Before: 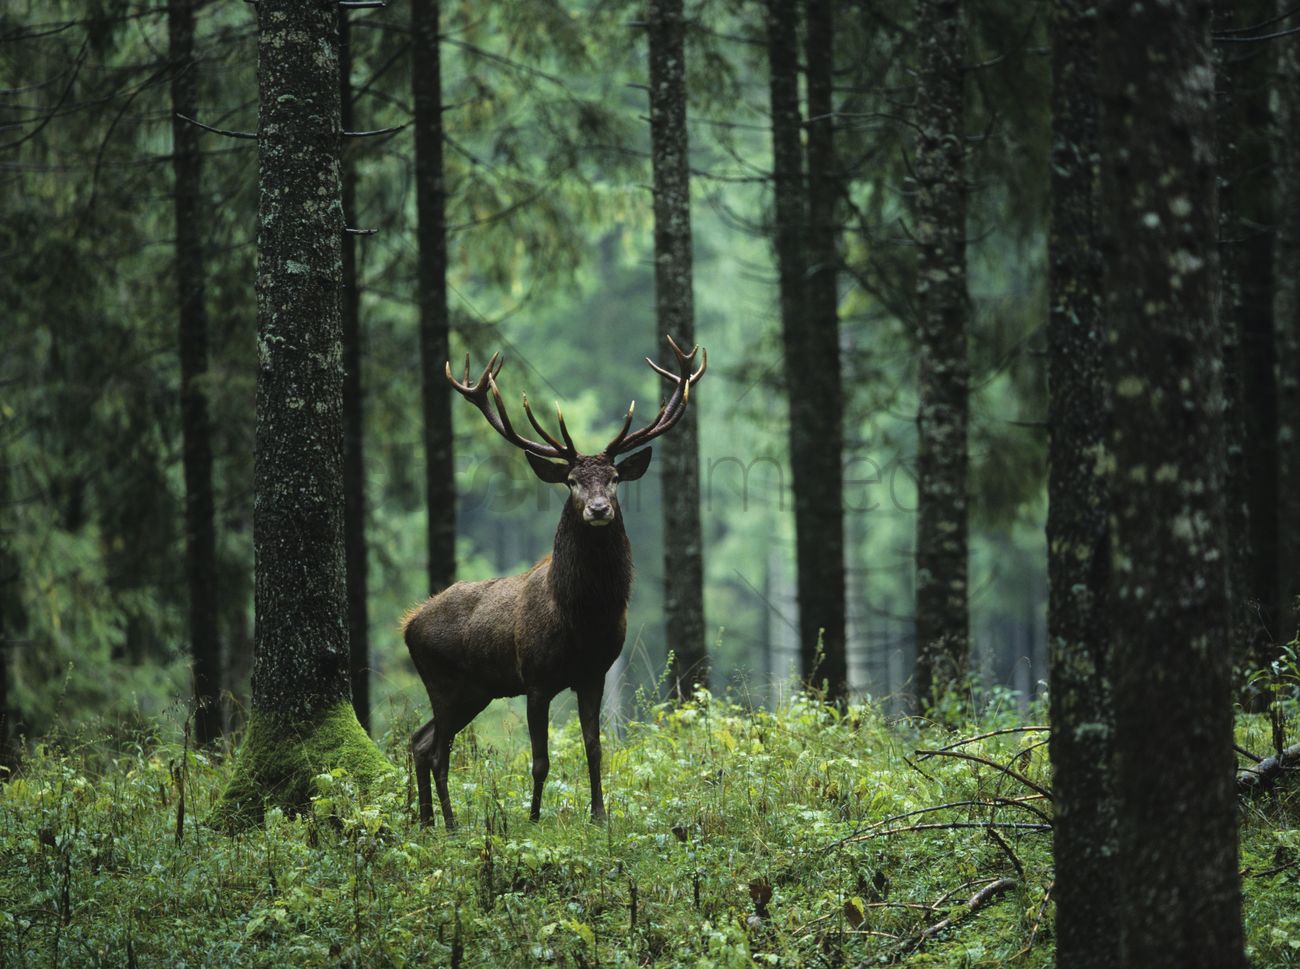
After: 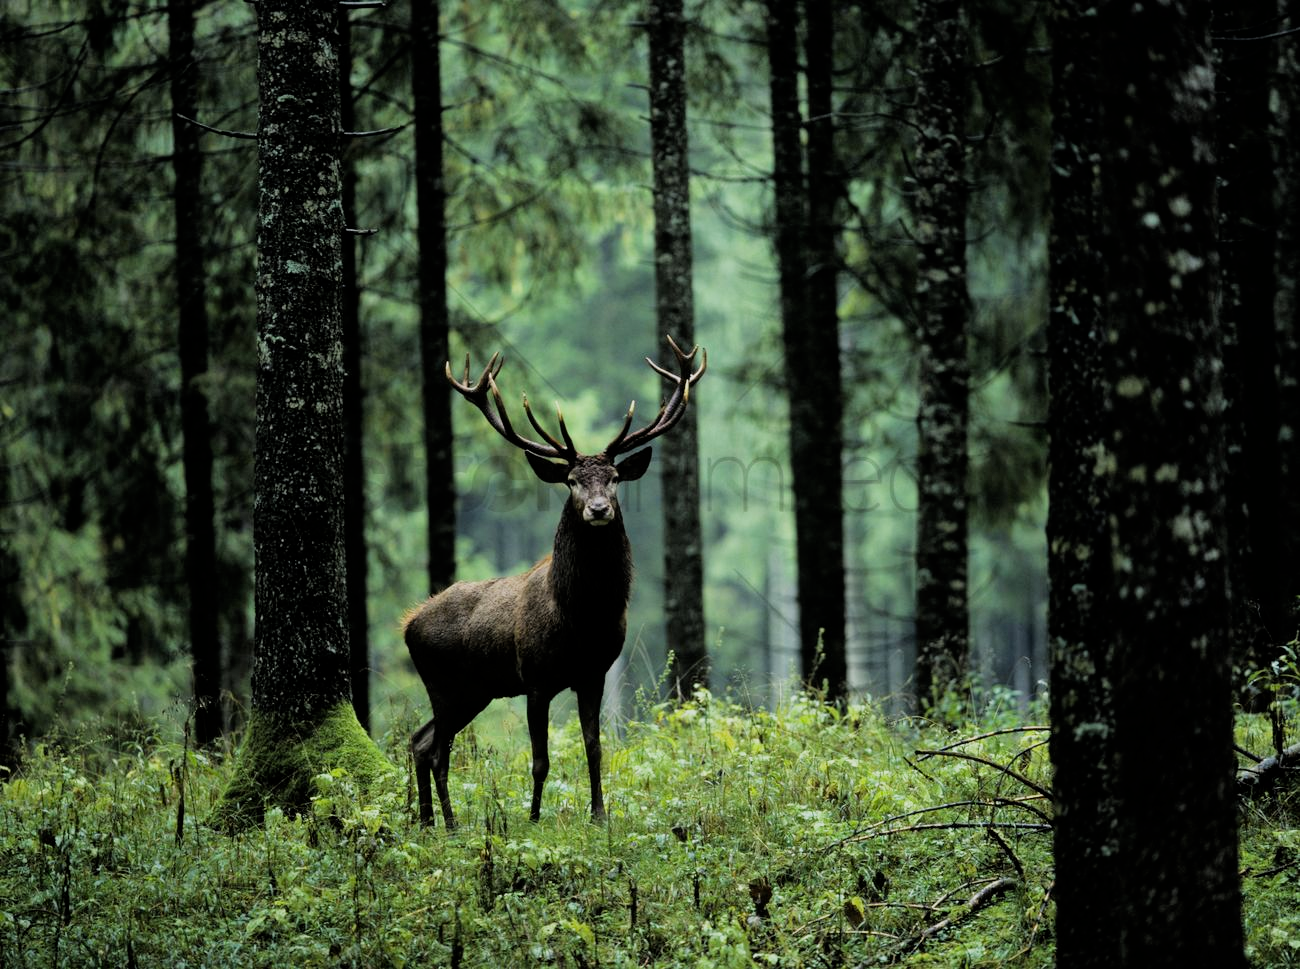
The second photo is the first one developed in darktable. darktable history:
exposure: black level correction 0.005, exposure 0.421 EV, compensate highlight preservation false
tone equalizer: -7 EV 0.197 EV, -6 EV 0.11 EV, -5 EV 0.058 EV, -4 EV 0.055 EV, -2 EV -0.017 EV, -1 EV -0.024 EV, +0 EV -0.039 EV
filmic rgb: black relative exposure -5.13 EV, white relative exposure 3.19 EV, threshold 5.96 EV, hardness 3.43, contrast 1.19, highlights saturation mix -29.74%, enable highlight reconstruction true
shadows and highlights: radius 121.37, shadows 21.61, white point adjustment -9.67, highlights -15.04, soften with gaussian
